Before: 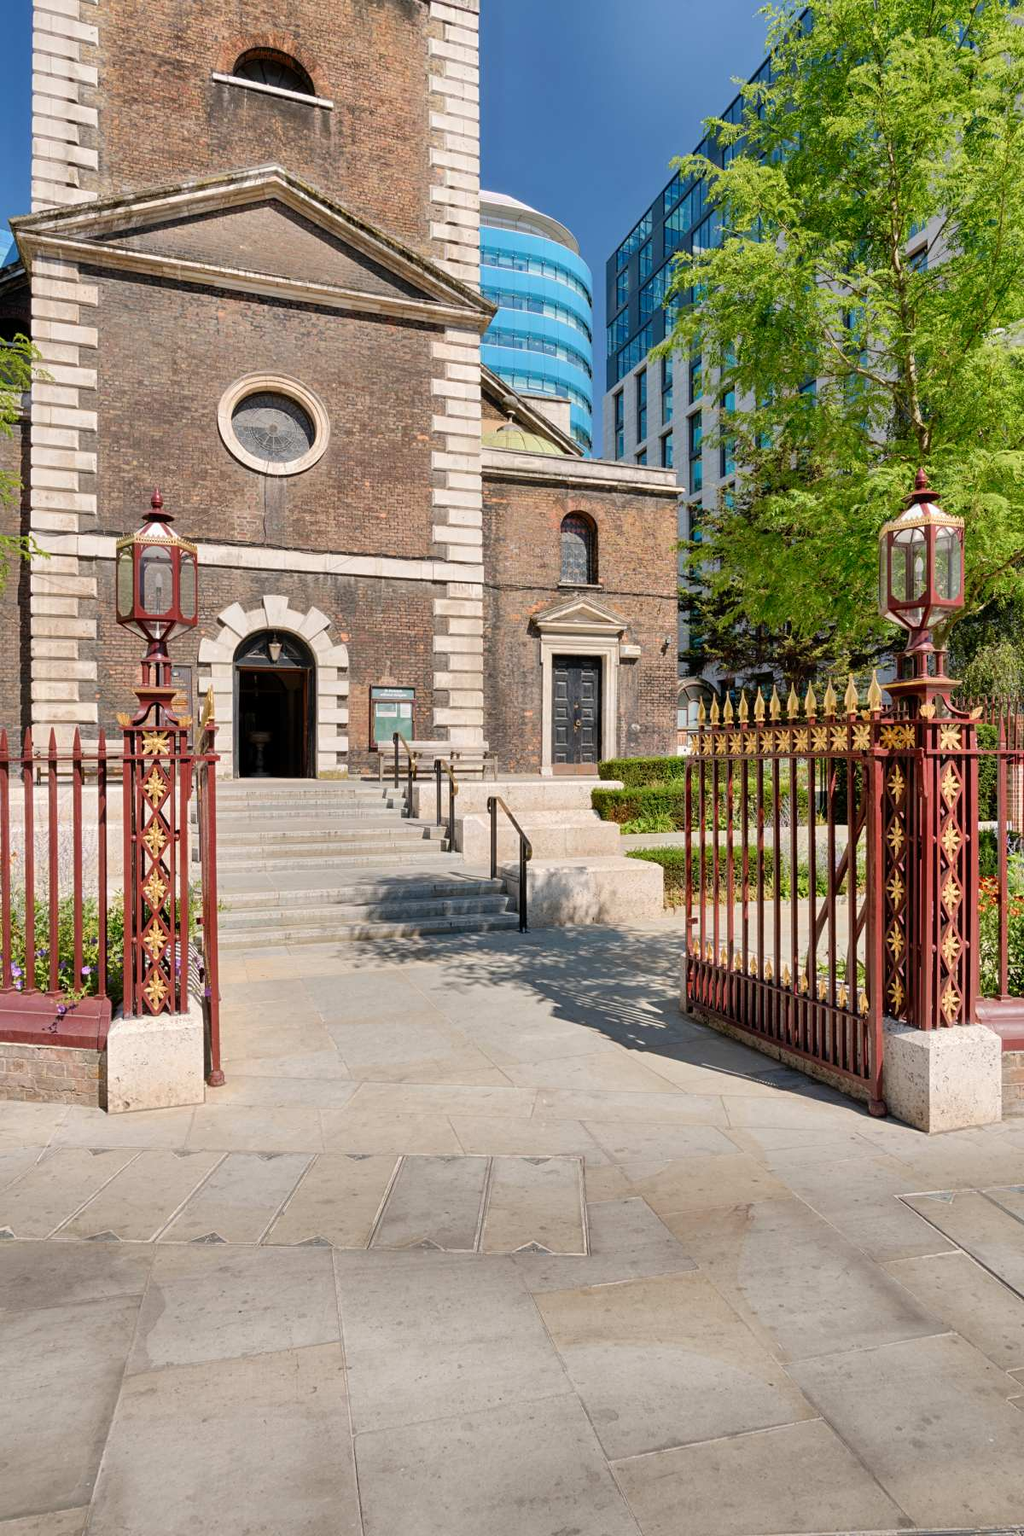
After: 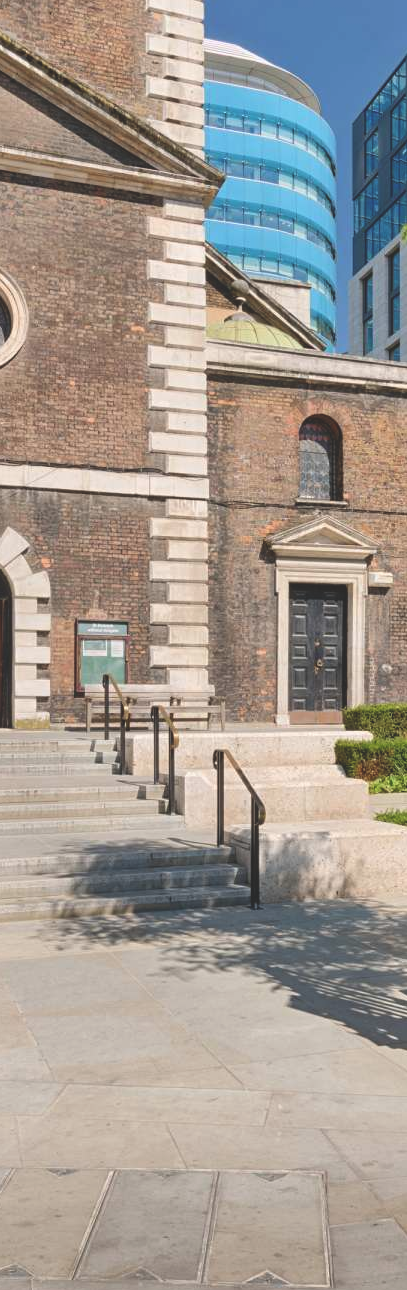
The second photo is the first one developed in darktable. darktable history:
exposure: black level correction -0.023, exposure -0.032 EV, compensate highlight preservation false
crop and rotate: left 29.859%, top 10.252%, right 36.156%, bottom 18.035%
